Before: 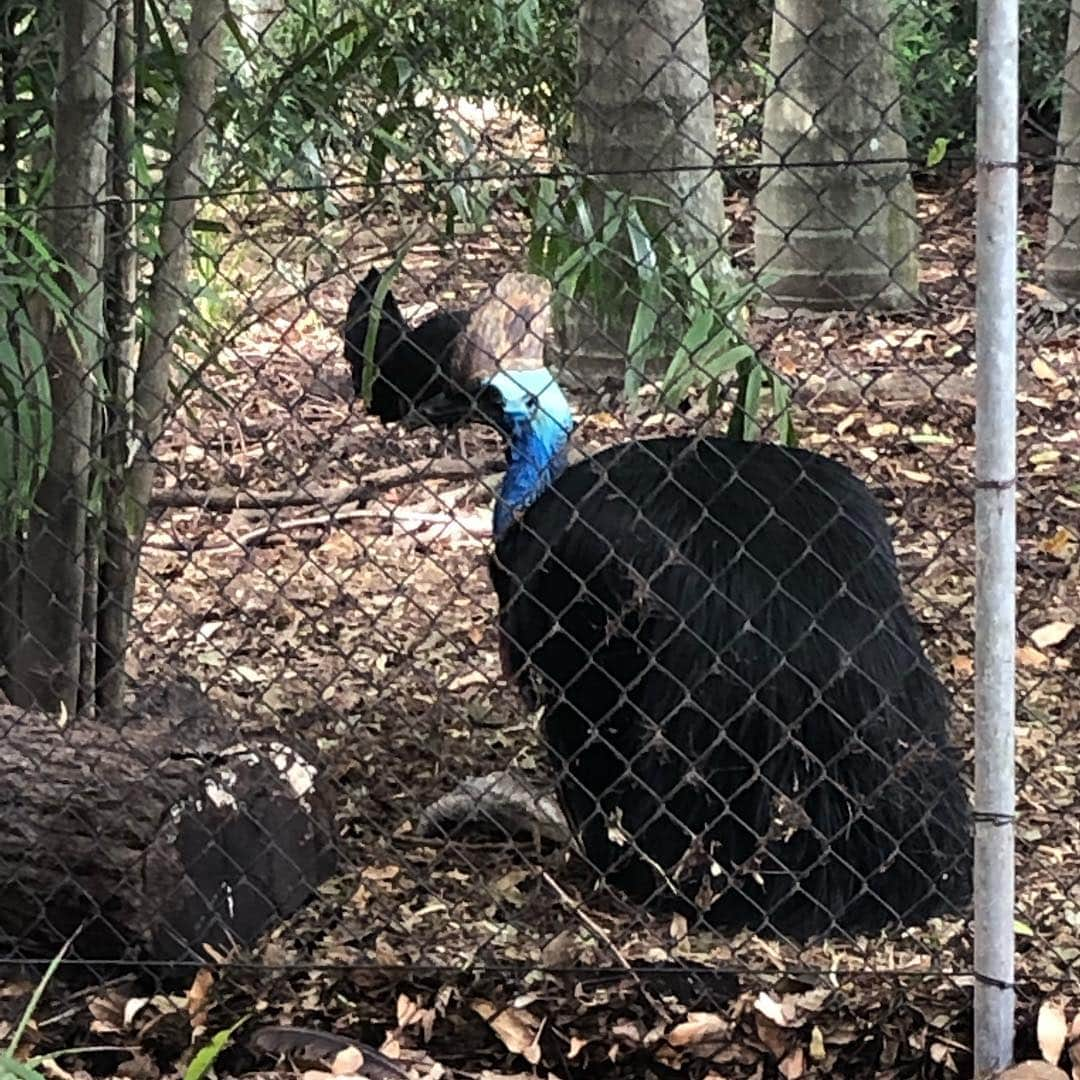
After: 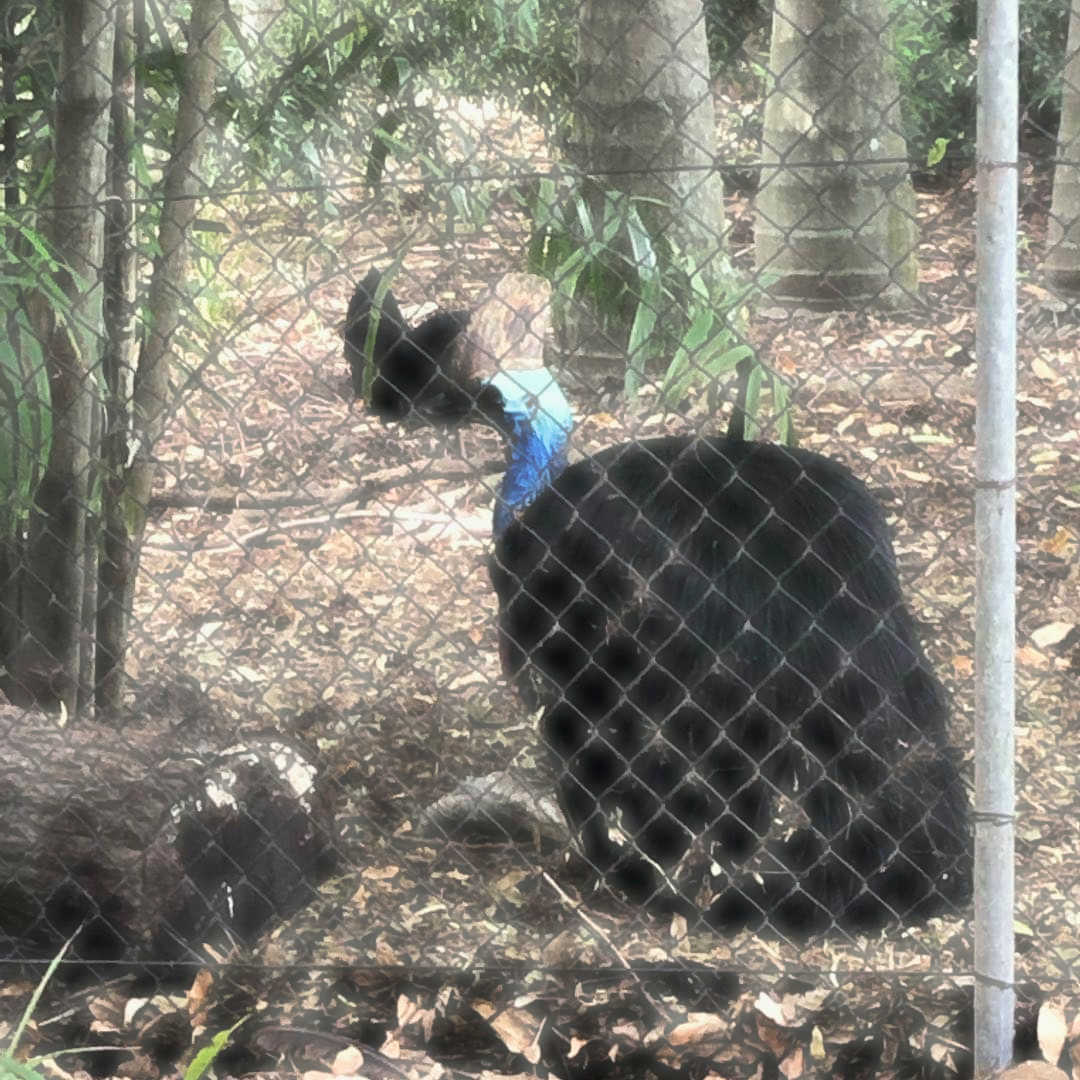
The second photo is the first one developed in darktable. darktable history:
velvia: strength 55.68%
haze removal: strength -0.89, distance 0.226, compatibility mode true, adaptive false
